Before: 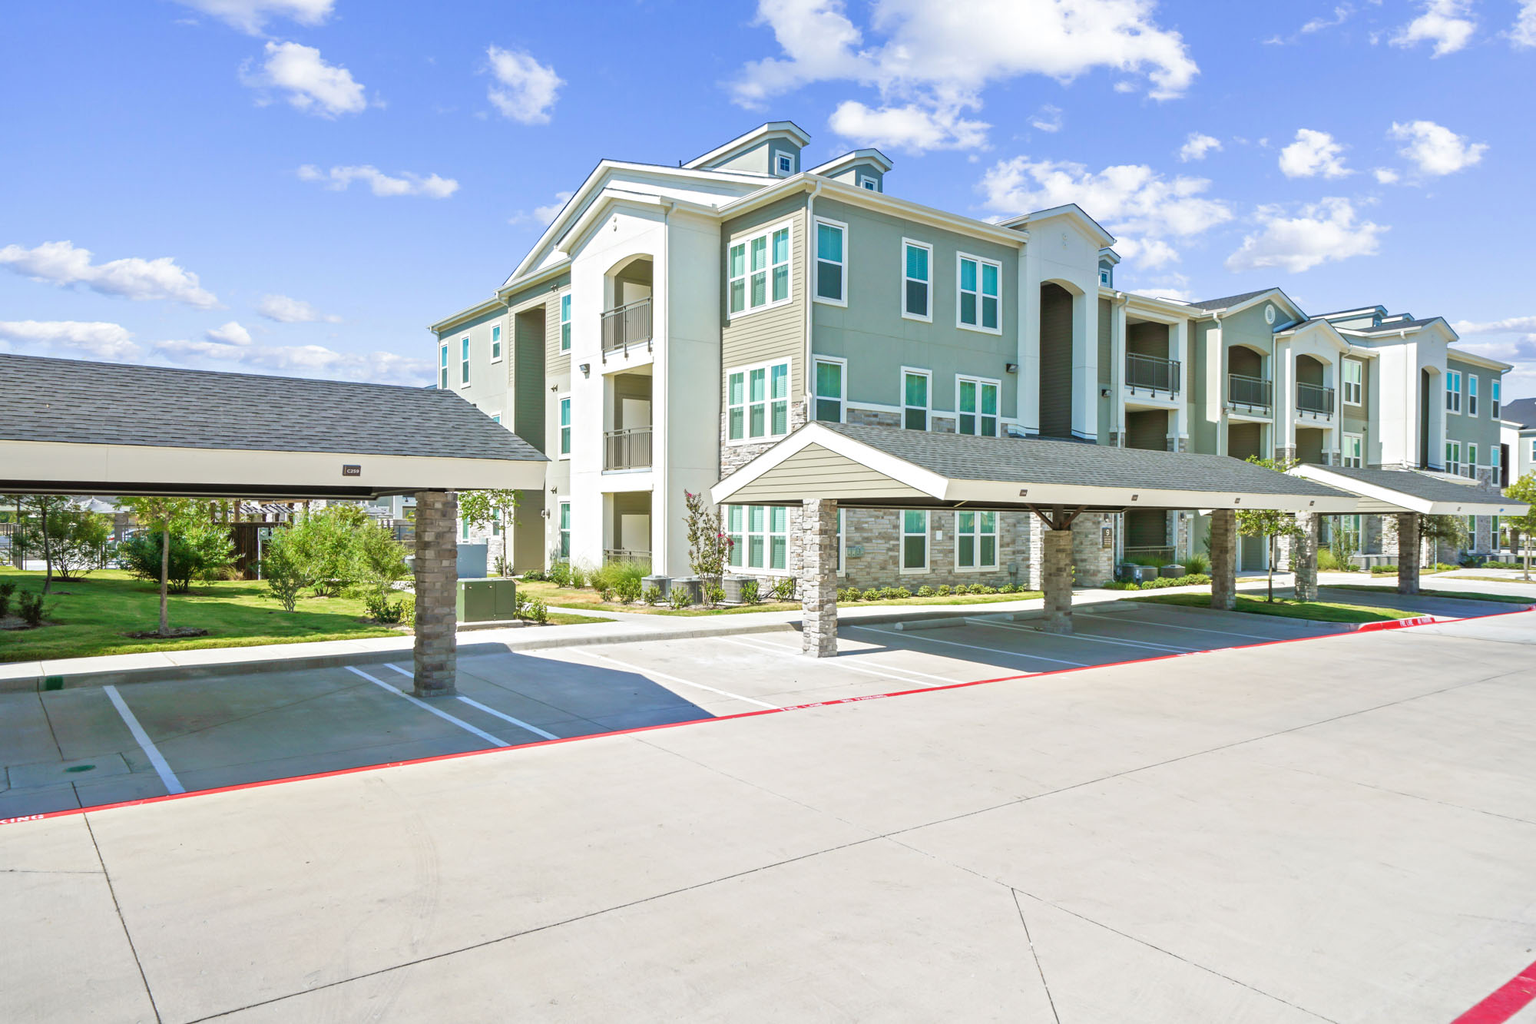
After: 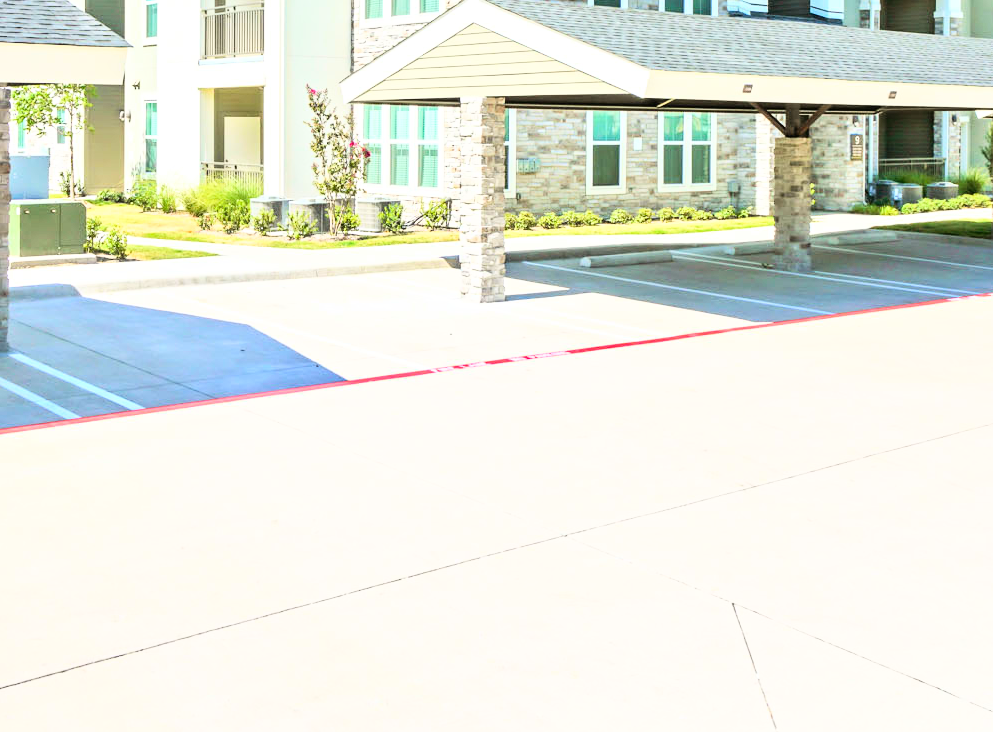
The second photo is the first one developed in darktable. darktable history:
crop: left 29.292%, top 41.556%, right 21.024%, bottom 3.496%
haze removal: strength 0.112, distance 0.253, compatibility mode true, adaptive false
base curve: curves: ch0 [(0, 0) (0.007, 0.004) (0.027, 0.03) (0.046, 0.07) (0.207, 0.54) (0.442, 0.872) (0.673, 0.972) (1, 1)]
